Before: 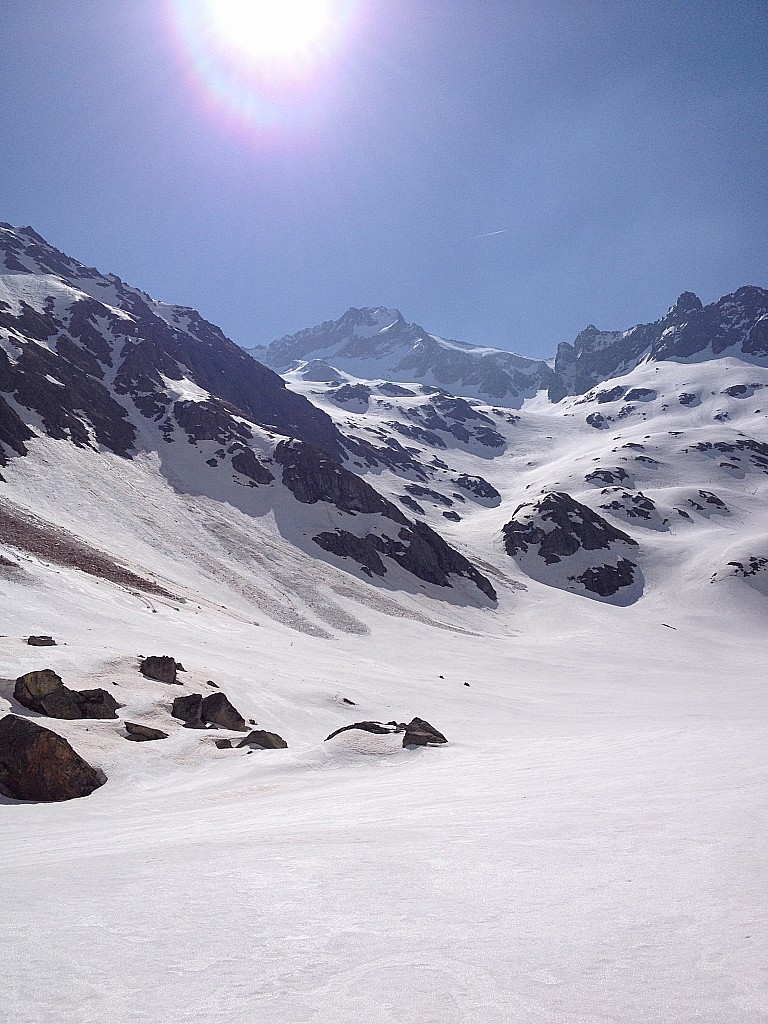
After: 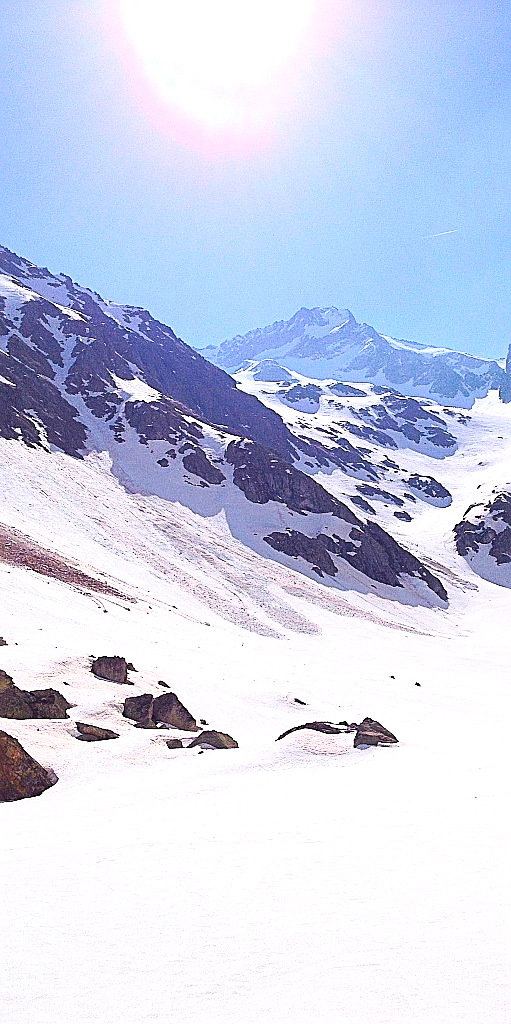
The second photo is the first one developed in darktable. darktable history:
exposure: black level correction -0.005, exposure 0.614 EV, compensate highlight preservation false
crop and rotate: left 6.498%, right 26.836%
contrast brightness saturation: contrast 0.203, brightness 0.161, saturation 0.228
color balance rgb: power › hue 62.02°, perceptual saturation grading › global saturation 25.193%, global vibrance 14.61%
sharpen: on, module defaults
velvia: on, module defaults
